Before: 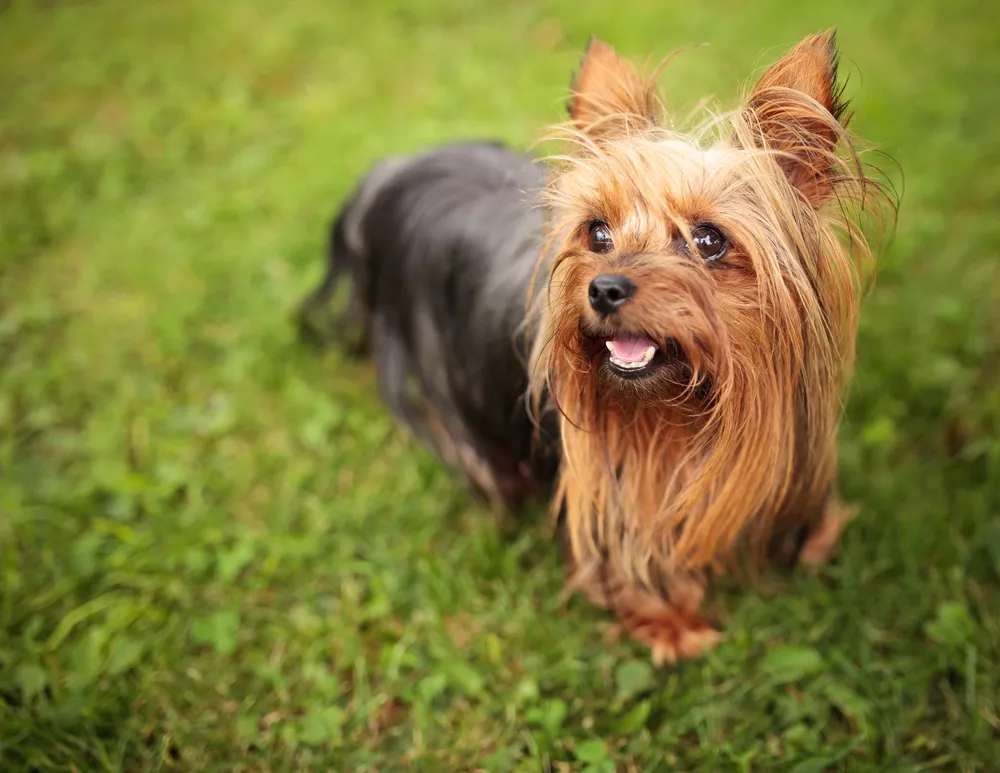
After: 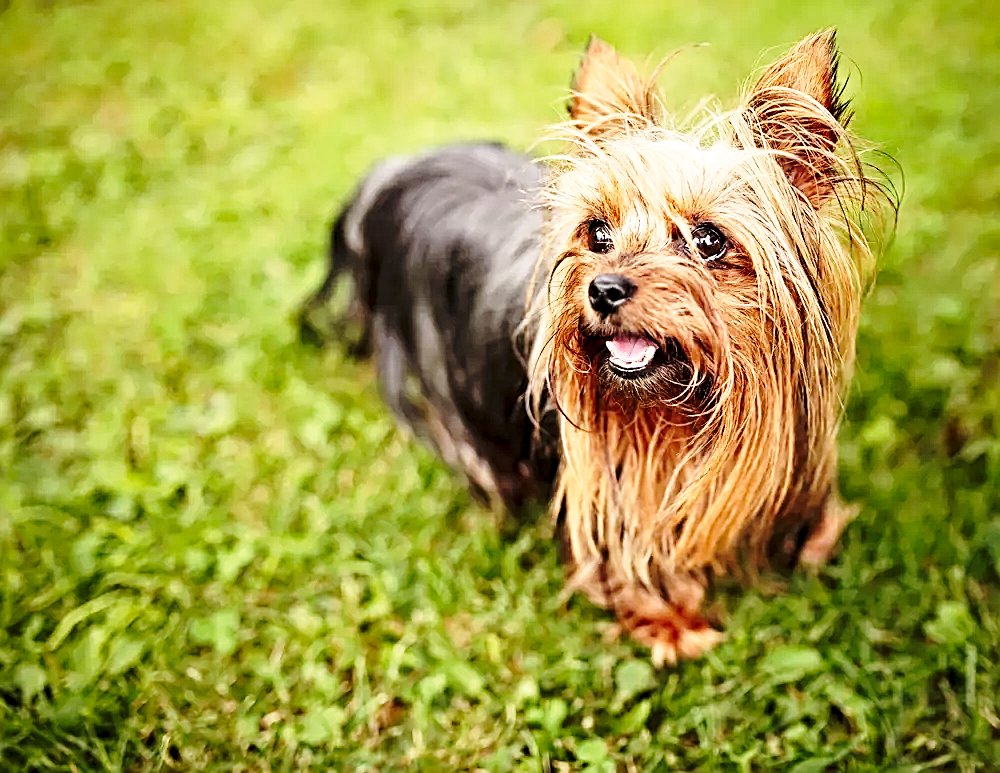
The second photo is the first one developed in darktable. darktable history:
sharpen: on, module defaults
base curve: curves: ch0 [(0, 0) (0.028, 0.03) (0.121, 0.232) (0.46, 0.748) (0.859, 0.968) (1, 1)], preserve colors none
contrast equalizer: octaves 7, y [[0.5, 0.542, 0.583, 0.625, 0.667, 0.708], [0.5 ×6], [0.5 ×6], [0 ×6], [0 ×6]]
